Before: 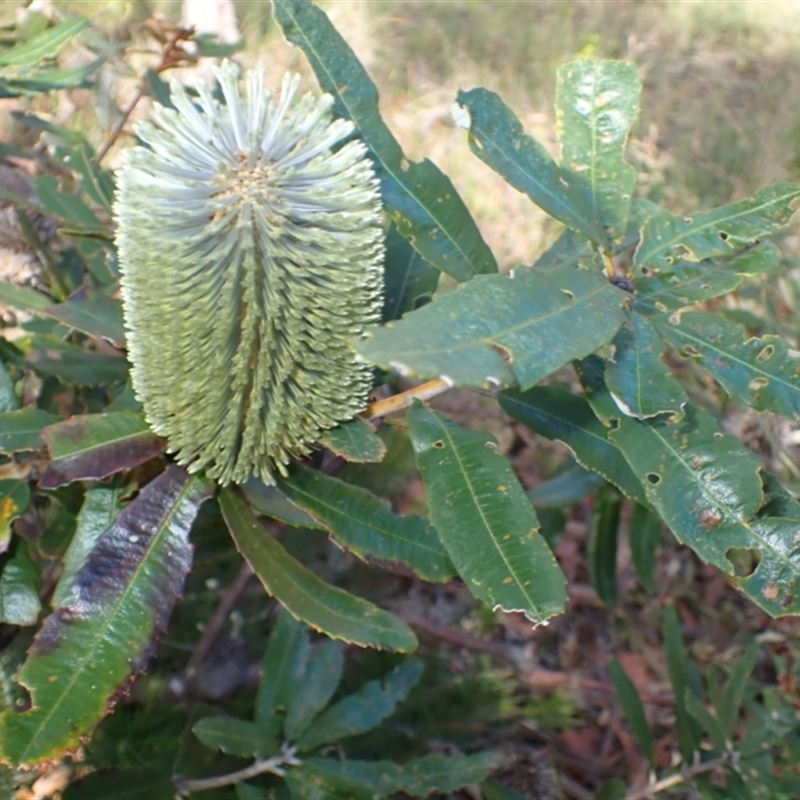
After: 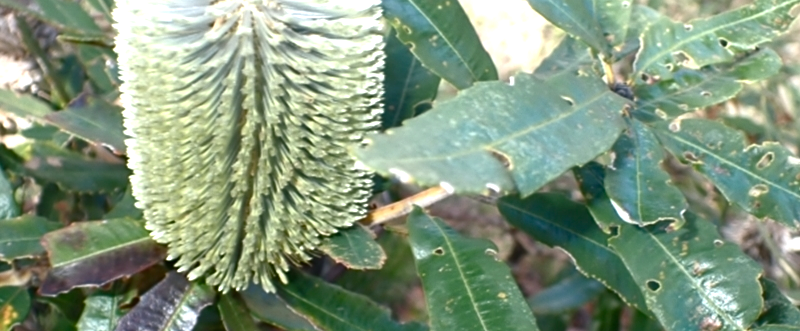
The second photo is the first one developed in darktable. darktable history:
color balance rgb: shadows lift › luminance -7.641%, shadows lift › chroma 2.187%, shadows lift › hue 167.01°, perceptual saturation grading › global saturation 20%, perceptual saturation grading › highlights -48.898%, perceptual saturation grading › shadows 24.949%, perceptual brilliance grading › highlights 14.366%, perceptual brilliance grading › mid-tones -5.921%, perceptual brilliance grading › shadows -26.773%
exposure: exposure 0.371 EV, compensate highlight preservation false
crop and rotate: top 24.215%, bottom 34.296%
